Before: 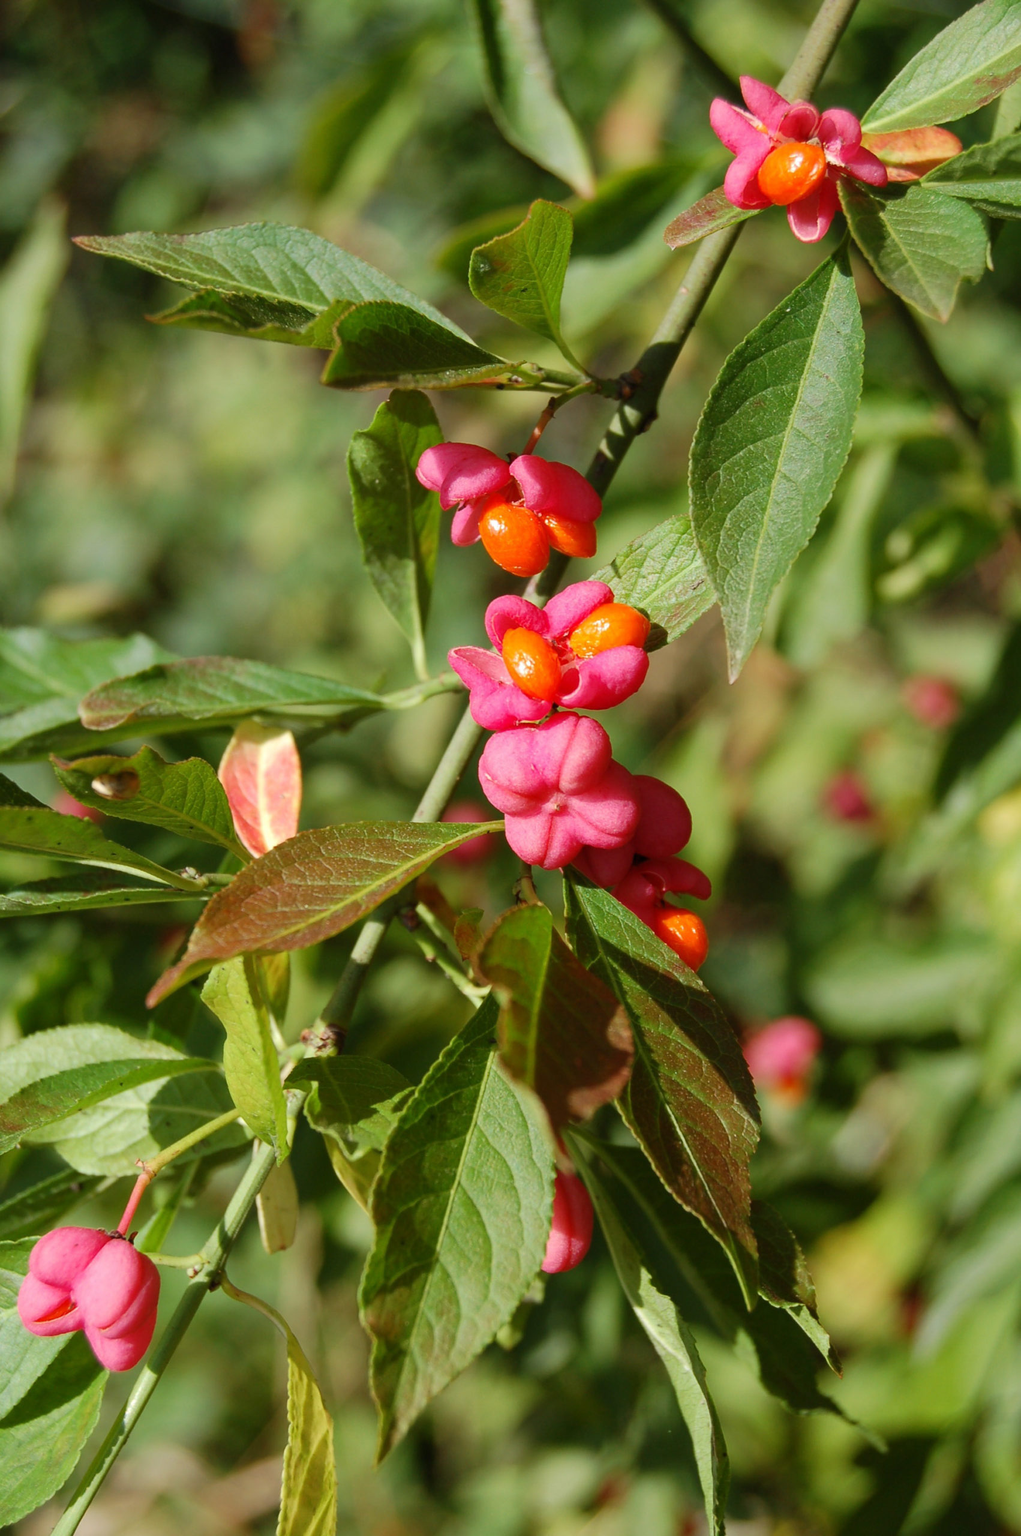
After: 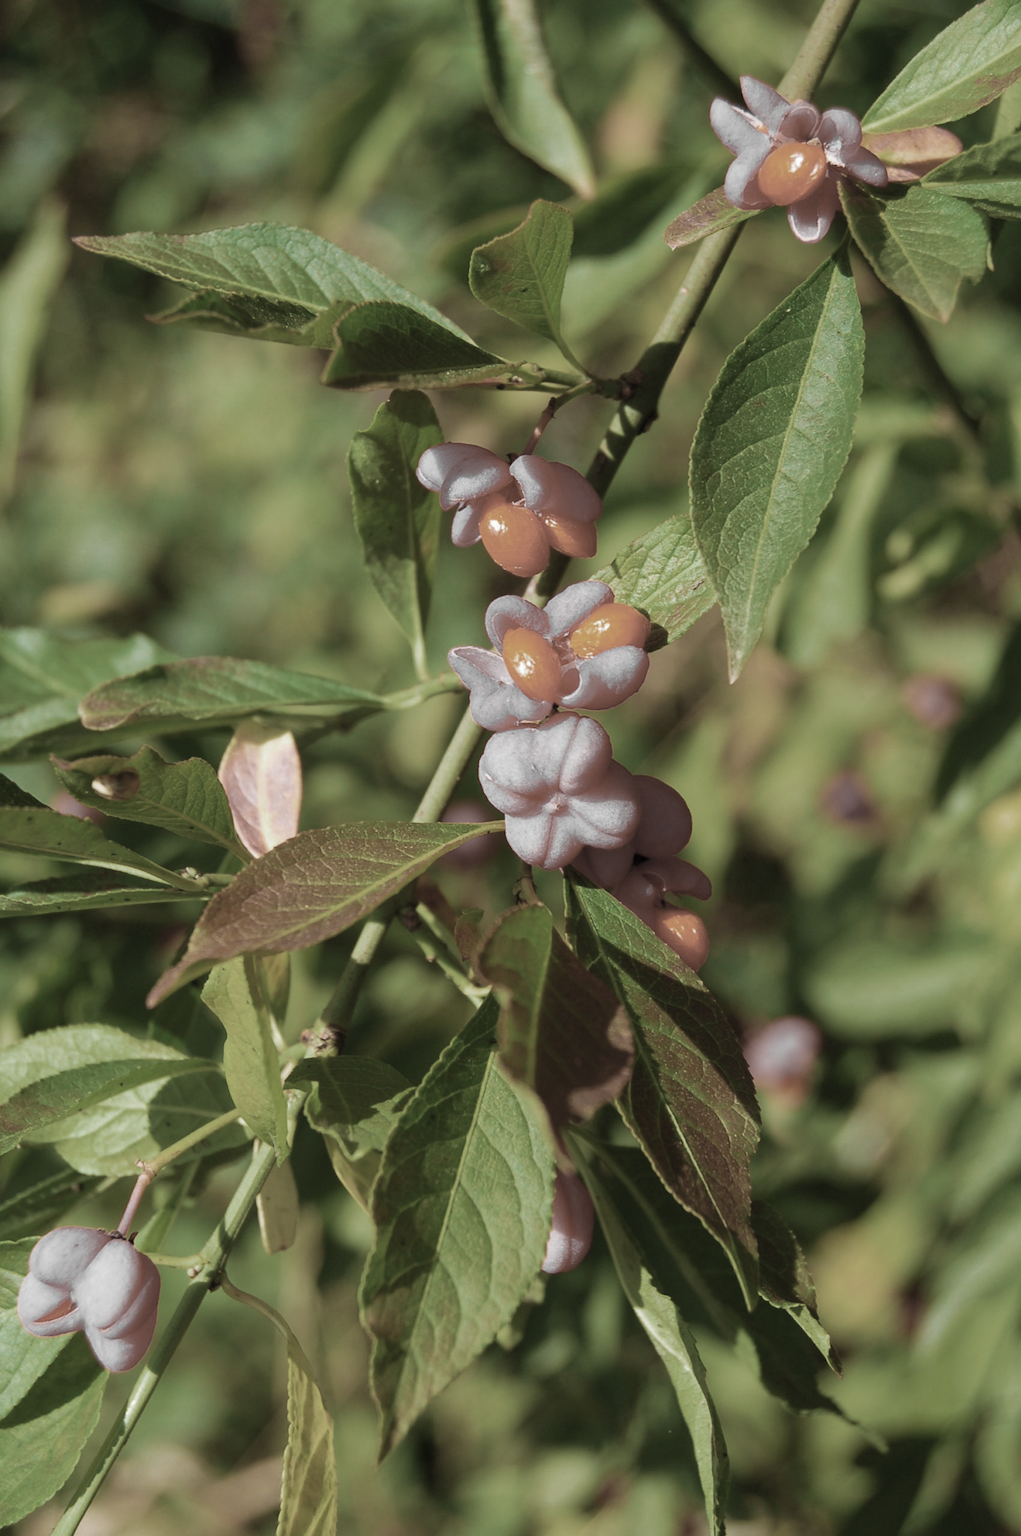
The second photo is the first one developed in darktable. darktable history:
velvia: strength 67.07%, mid-tones bias 0.972
base curve: curves: ch0 [(0, 0) (0.666, 0.806) (1, 1)]
color zones: curves: ch0 [(0, 0.487) (0.241, 0.395) (0.434, 0.373) (0.658, 0.412) (0.838, 0.487)]; ch1 [(0, 0) (0.053, 0.053) (0.211, 0.202) (0.579, 0.259) (0.781, 0.241)]
